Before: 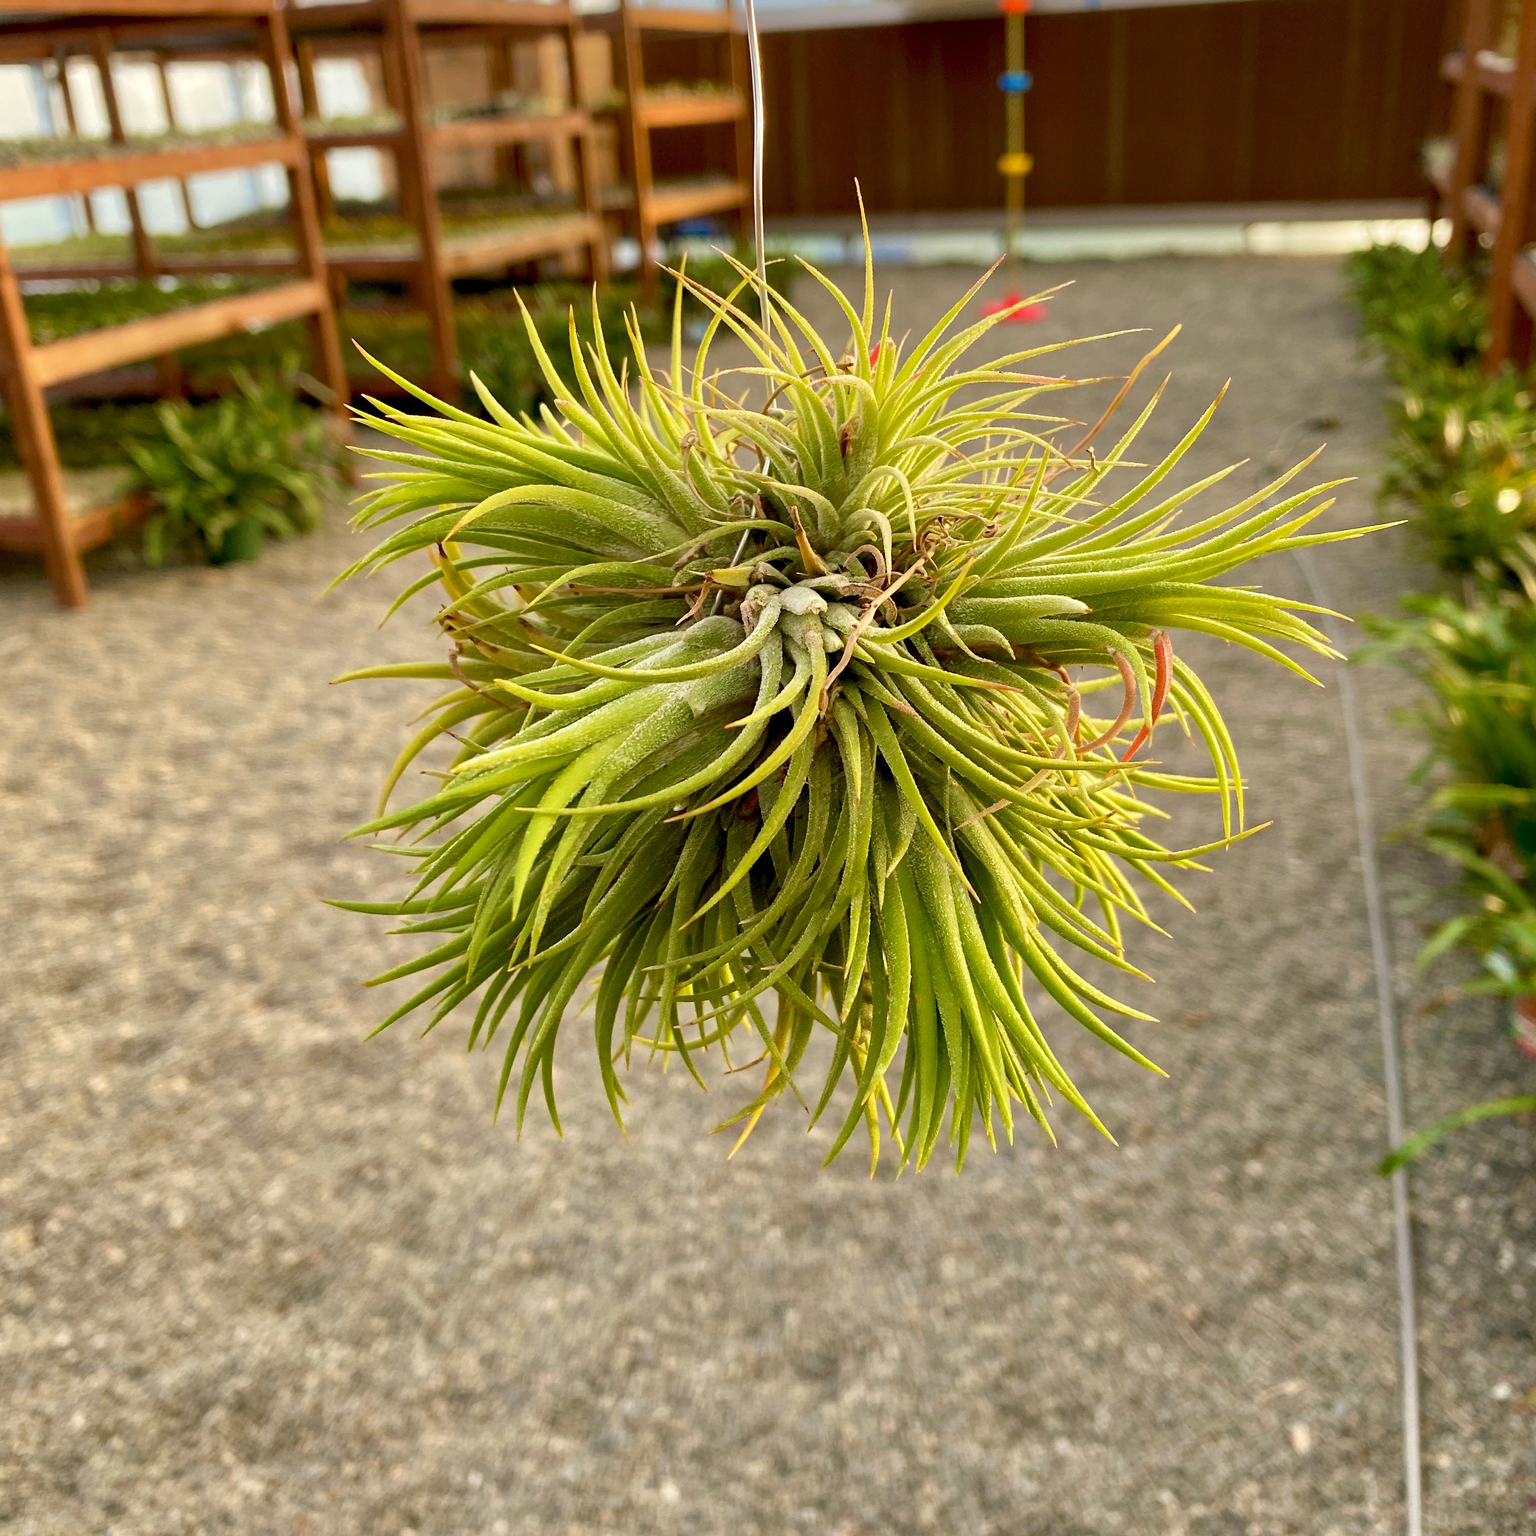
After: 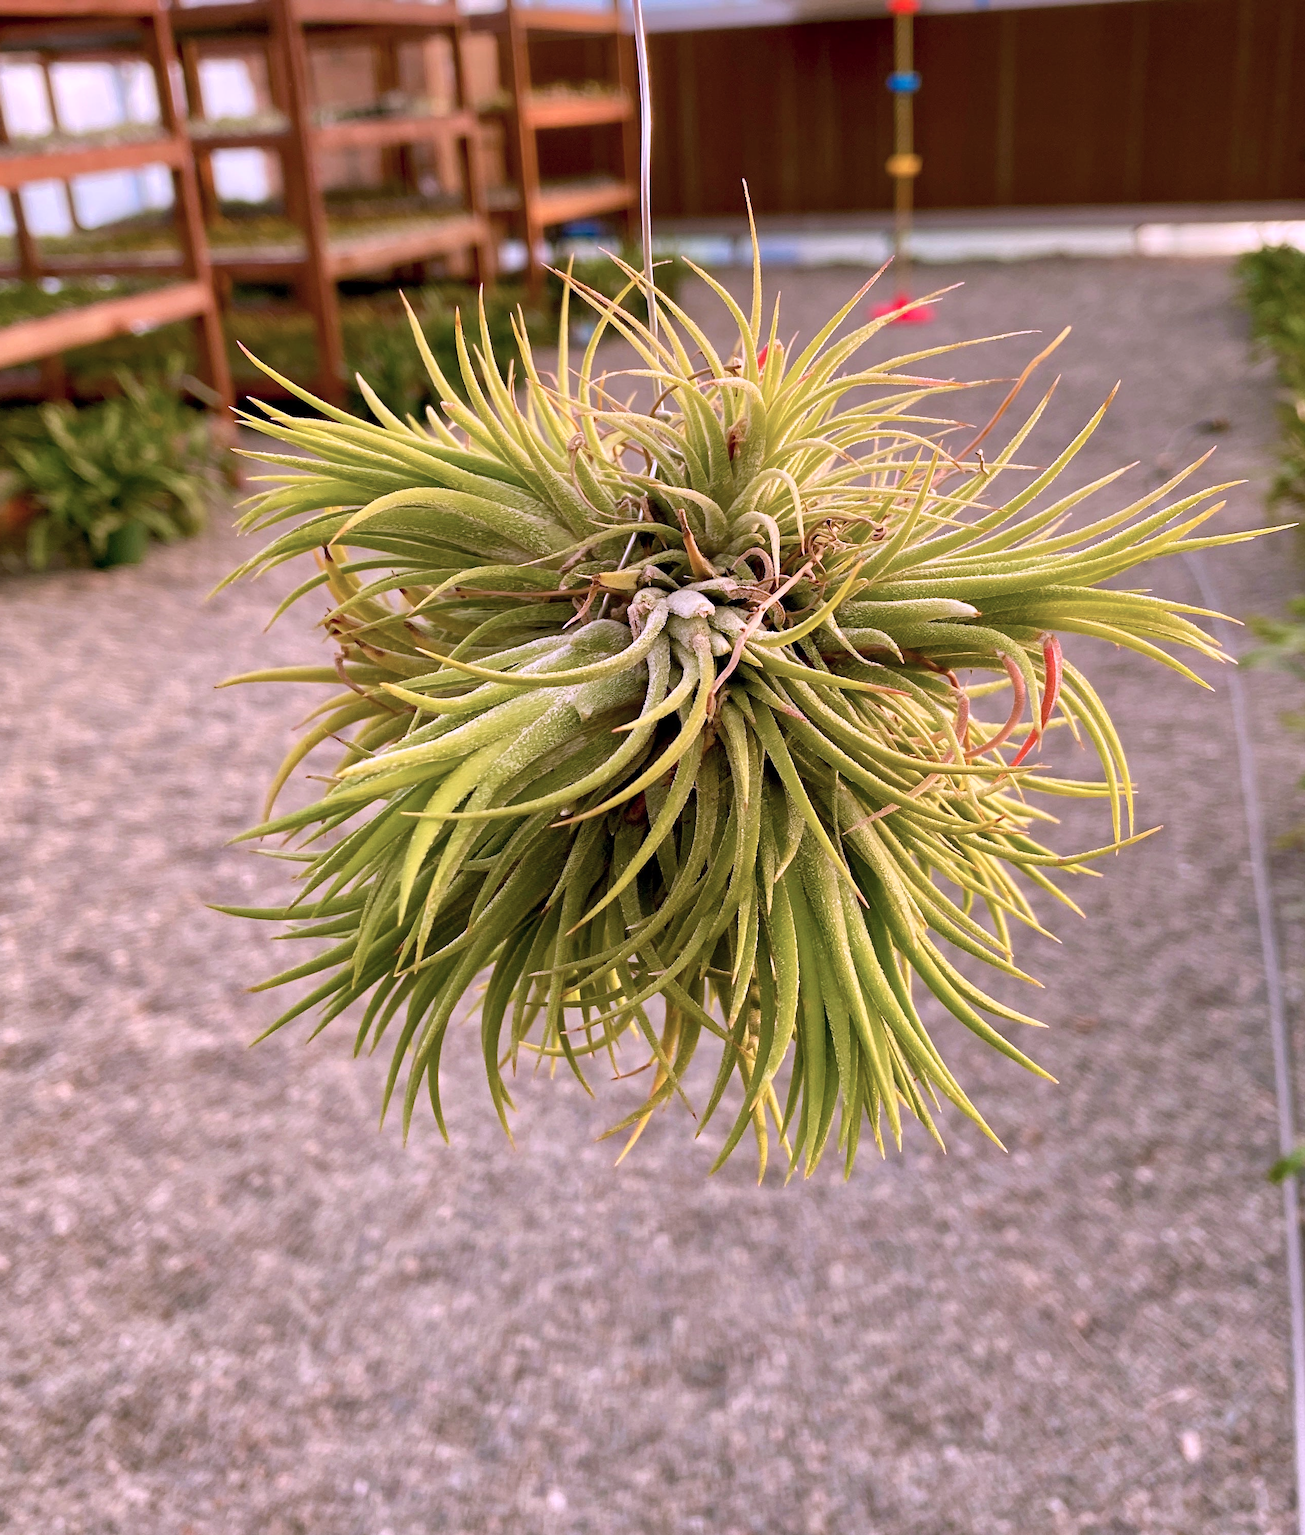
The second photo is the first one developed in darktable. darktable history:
color correction: highlights a* 15.03, highlights b* -25.07
crop: left 7.598%, right 7.873%
